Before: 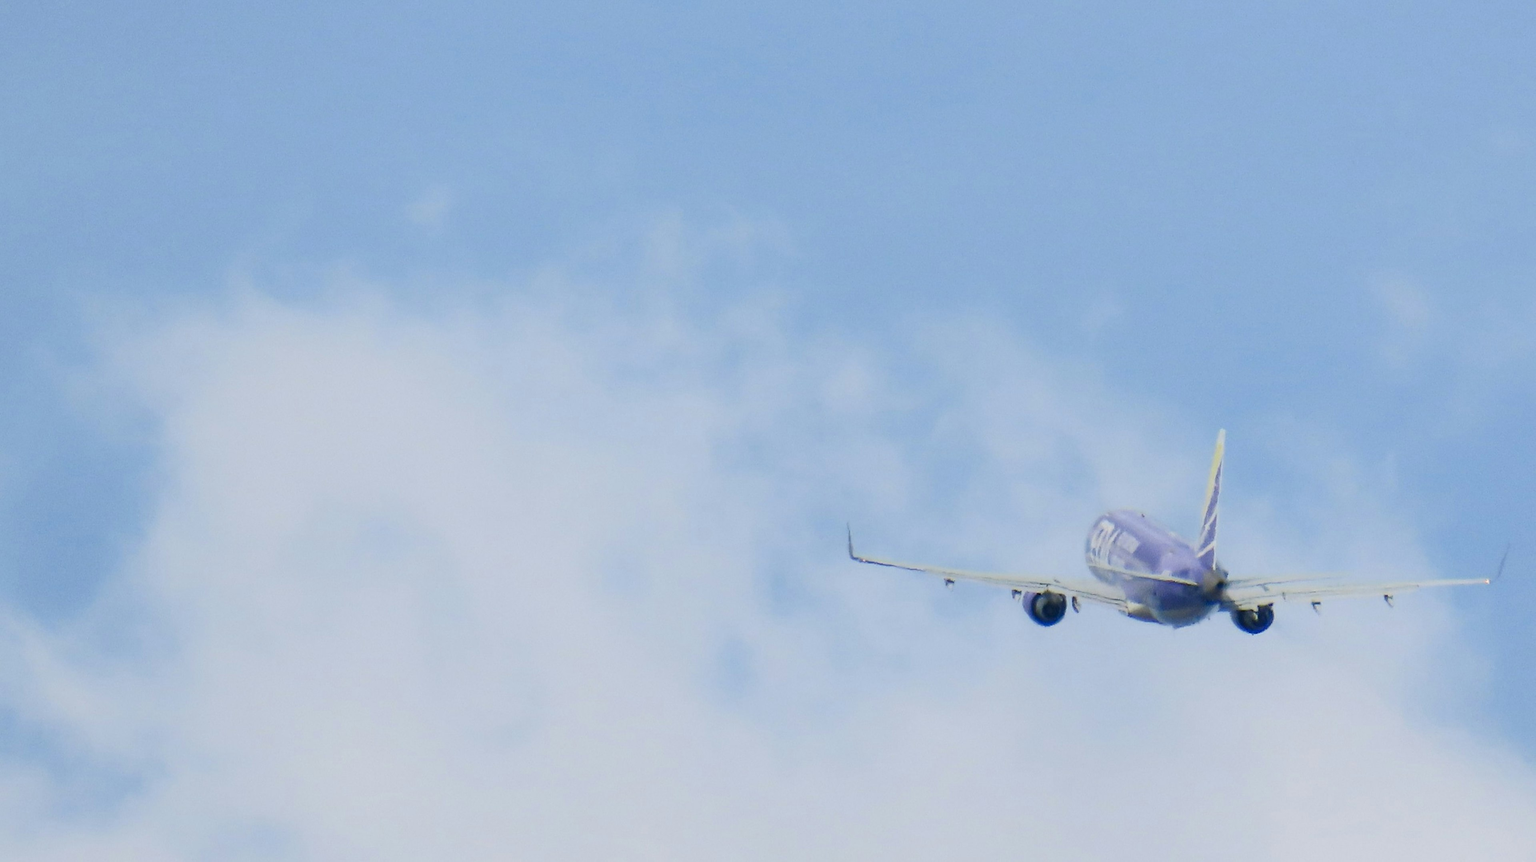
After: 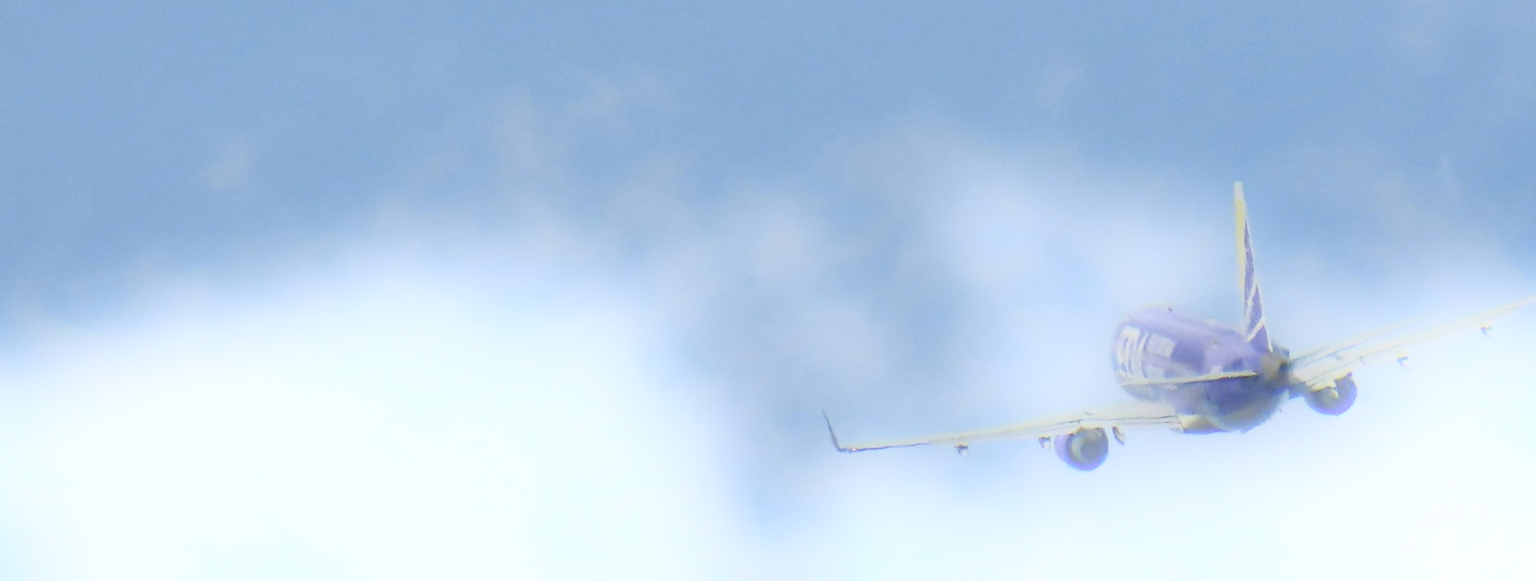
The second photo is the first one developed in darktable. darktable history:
contrast equalizer: octaves 7, y [[0.6 ×6], [0.55 ×6], [0 ×6], [0 ×6], [0 ×6]], mix 0.15
bloom: on, module defaults
rotate and perspective: rotation -14.8°, crop left 0.1, crop right 0.903, crop top 0.25, crop bottom 0.748
crop: left 8.155%, top 6.611%, bottom 15.385%
